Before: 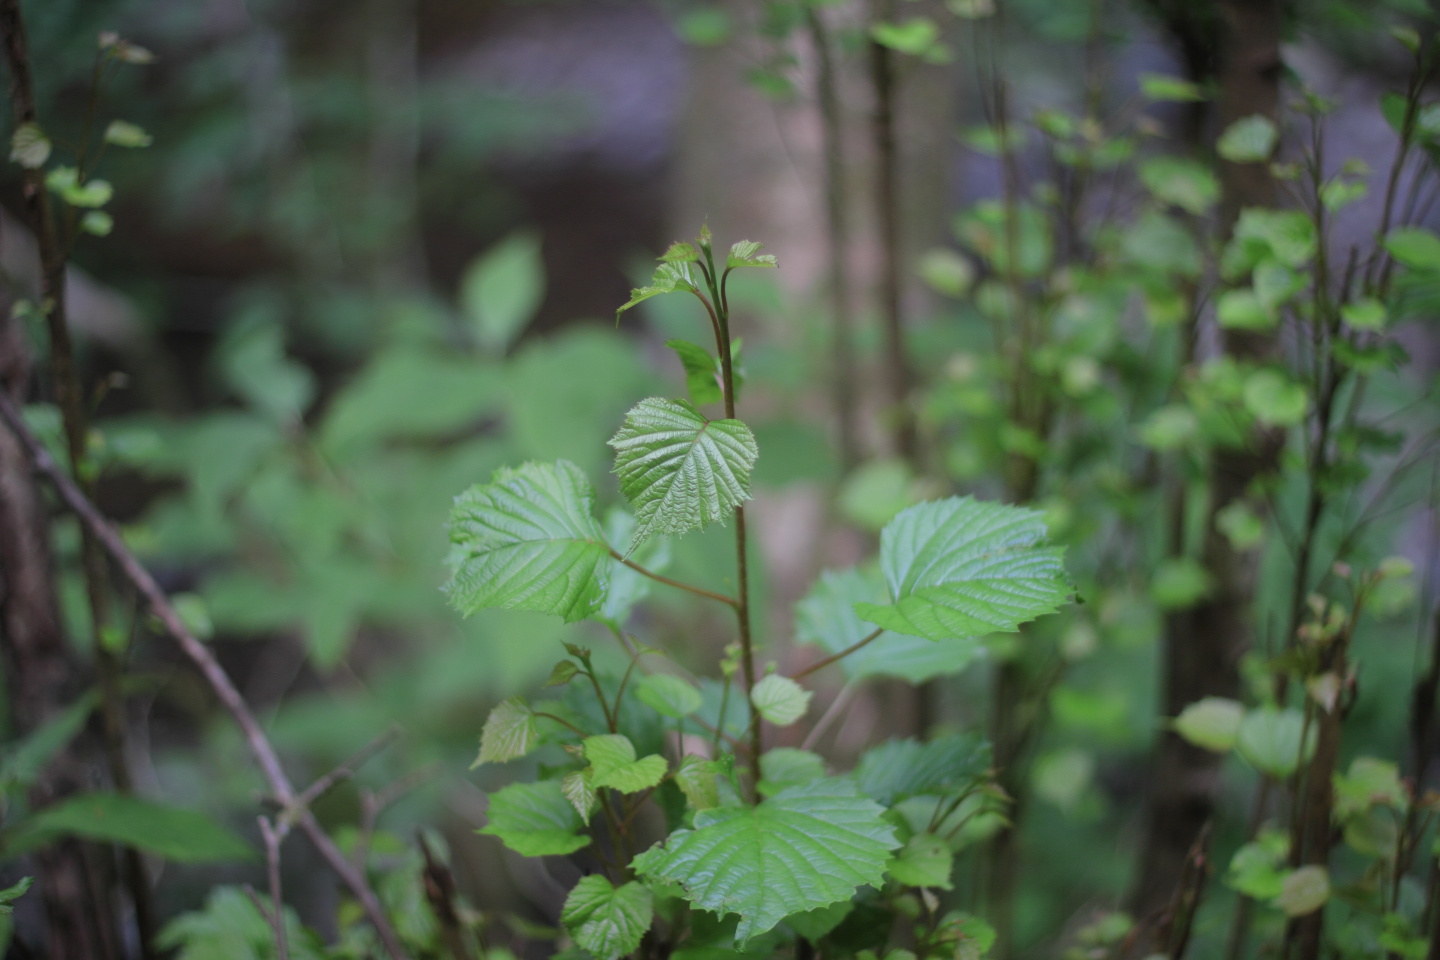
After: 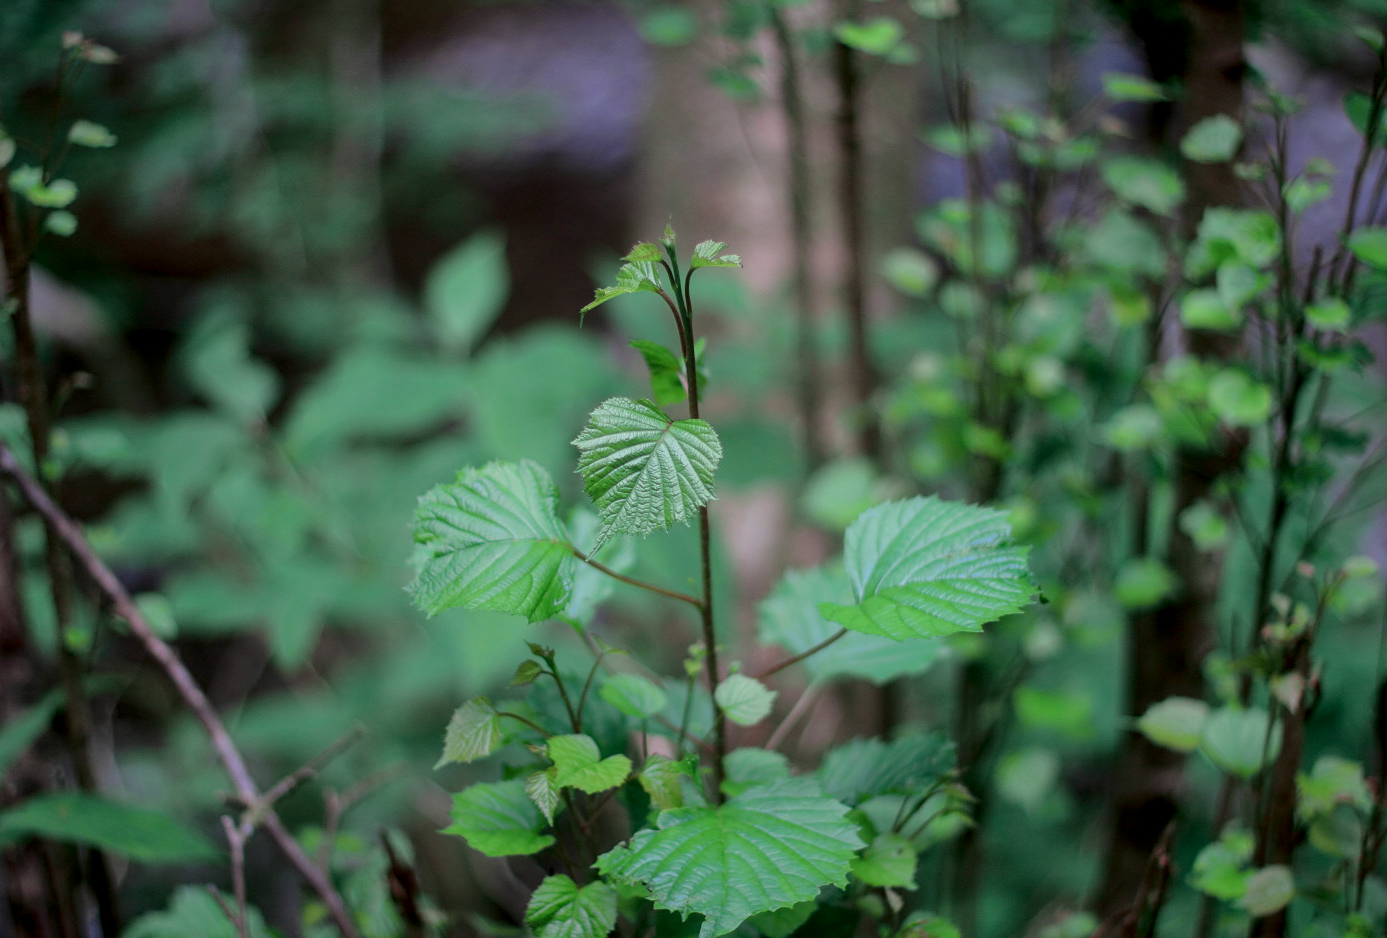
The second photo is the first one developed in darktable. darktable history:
crop and rotate: left 2.536%, right 1.107%, bottom 2.246%
sharpen: radius 1
tone curve: curves: ch0 [(0, 0) (0.068, 0.012) (0.183, 0.089) (0.341, 0.283) (0.547, 0.532) (0.828, 0.815) (1, 0.983)]; ch1 [(0, 0) (0.23, 0.166) (0.34, 0.308) (0.371, 0.337) (0.429, 0.411) (0.477, 0.462) (0.499, 0.498) (0.529, 0.537) (0.559, 0.582) (0.743, 0.798) (1, 1)]; ch2 [(0, 0) (0.431, 0.414) (0.498, 0.503) (0.524, 0.528) (0.568, 0.546) (0.6, 0.597) (0.634, 0.645) (0.728, 0.742) (1, 1)], color space Lab, independent channels, preserve colors none
tone equalizer: on, module defaults
local contrast: on, module defaults
shadows and highlights: shadows 40, highlights -60
